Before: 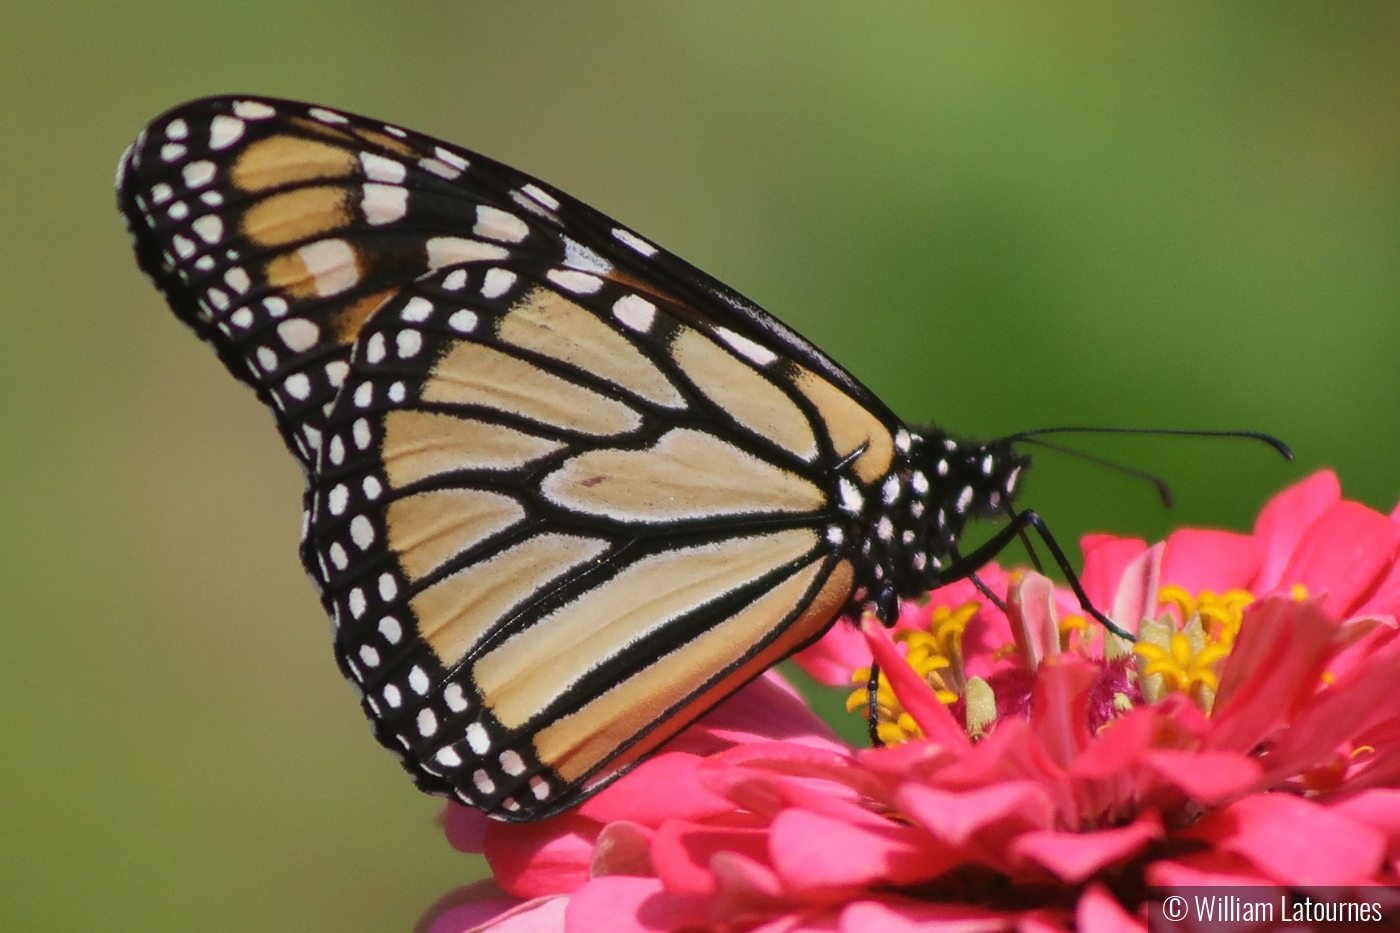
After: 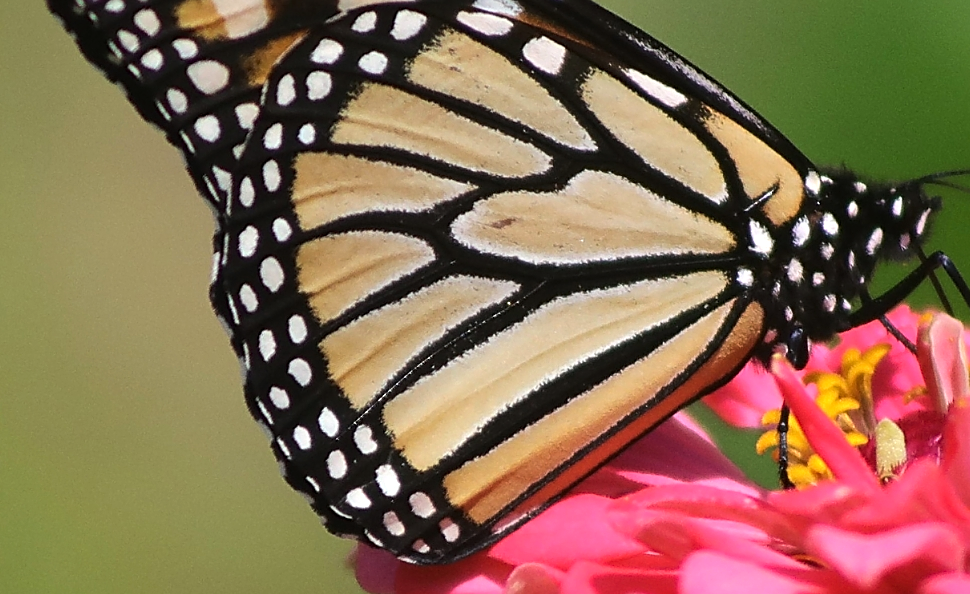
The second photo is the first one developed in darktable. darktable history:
crop: left 6.488%, top 27.668%, right 24.183%, bottom 8.656%
tone equalizer: -8 EV -0.417 EV, -7 EV -0.389 EV, -6 EV -0.333 EV, -5 EV -0.222 EV, -3 EV 0.222 EV, -2 EV 0.333 EV, -1 EV 0.389 EV, +0 EV 0.417 EV, edges refinement/feathering 500, mask exposure compensation -1.25 EV, preserve details no
sharpen: on, module defaults
